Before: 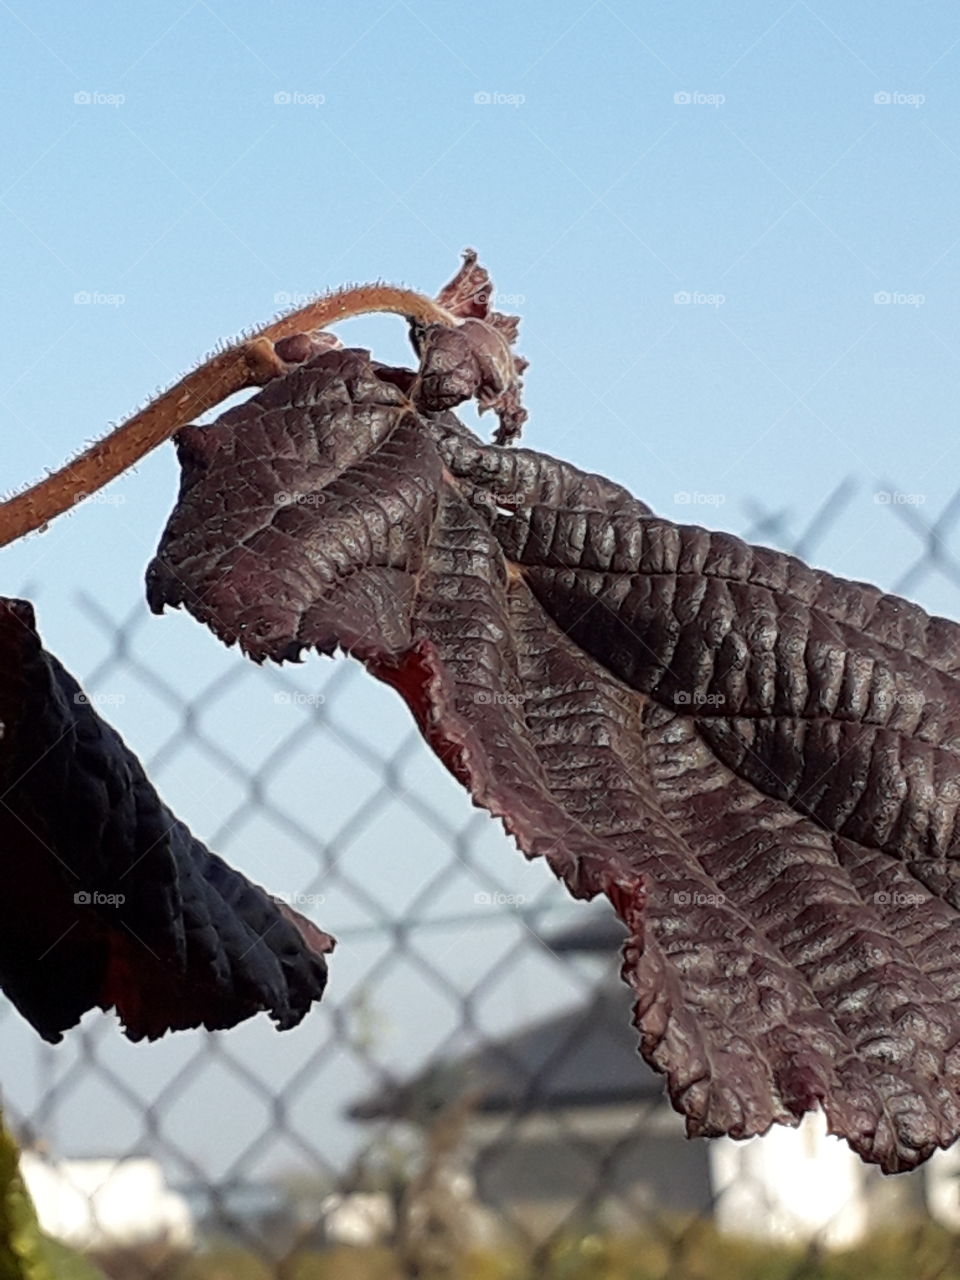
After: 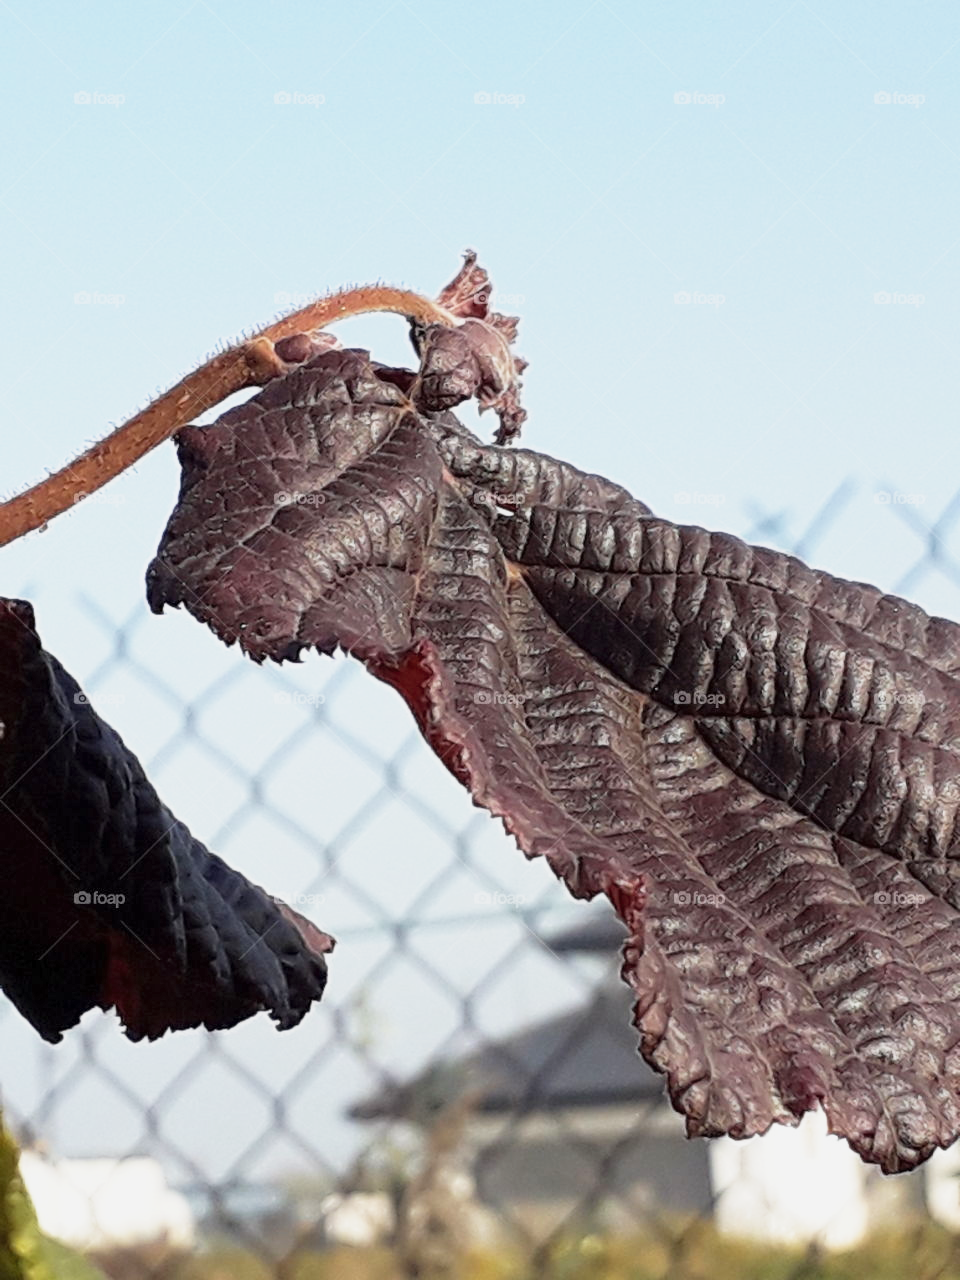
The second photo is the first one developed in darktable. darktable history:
base curve: curves: ch0 [(0, 0) (0.088, 0.125) (0.176, 0.251) (0.354, 0.501) (0.613, 0.749) (1, 0.877)], preserve colors none
contrast brightness saturation: contrast 0.055, brightness 0.068, saturation 0.015
